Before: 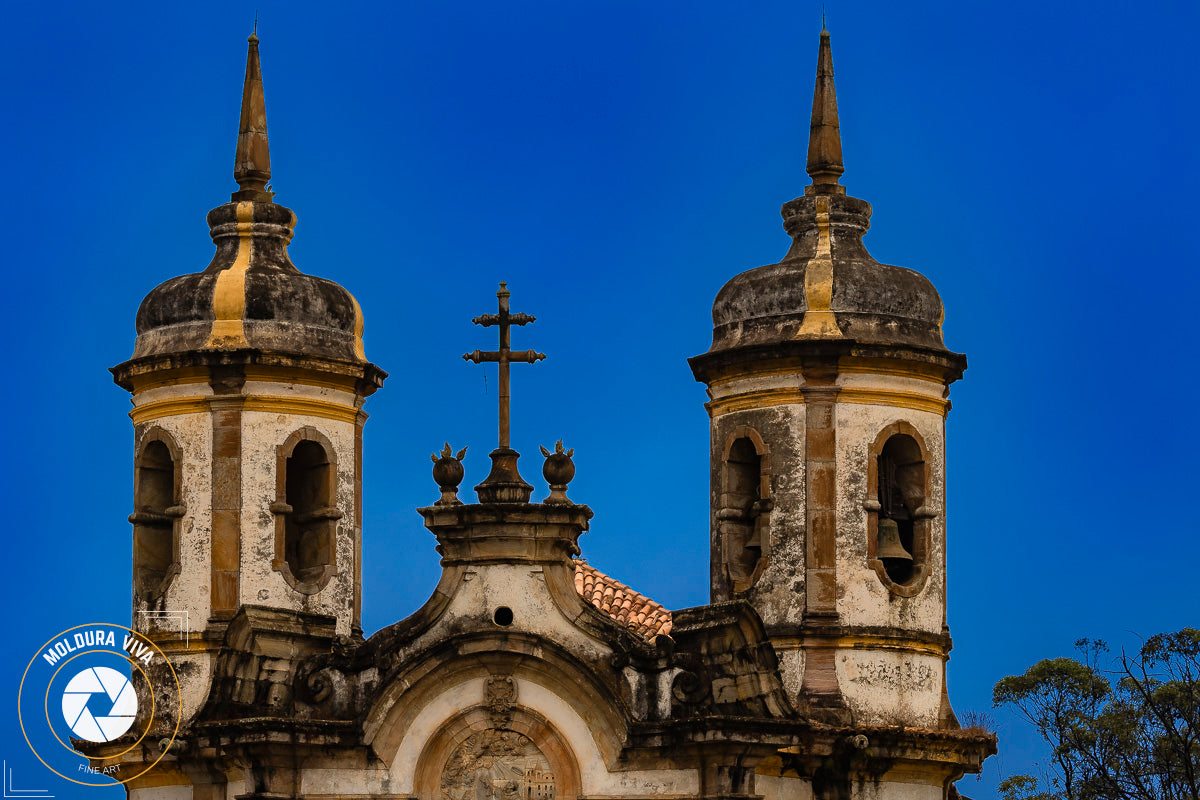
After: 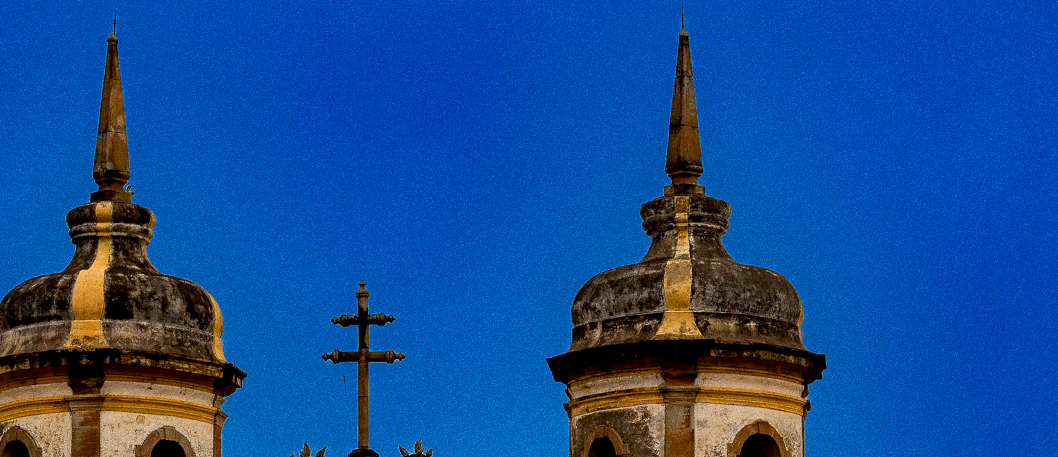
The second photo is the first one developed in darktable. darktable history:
grain: coarseness 9.61 ISO, strength 35.62%
exposure: black level correction 0.01, exposure 0.011 EV, compensate highlight preservation false
crop and rotate: left 11.812%, bottom 42.776%
